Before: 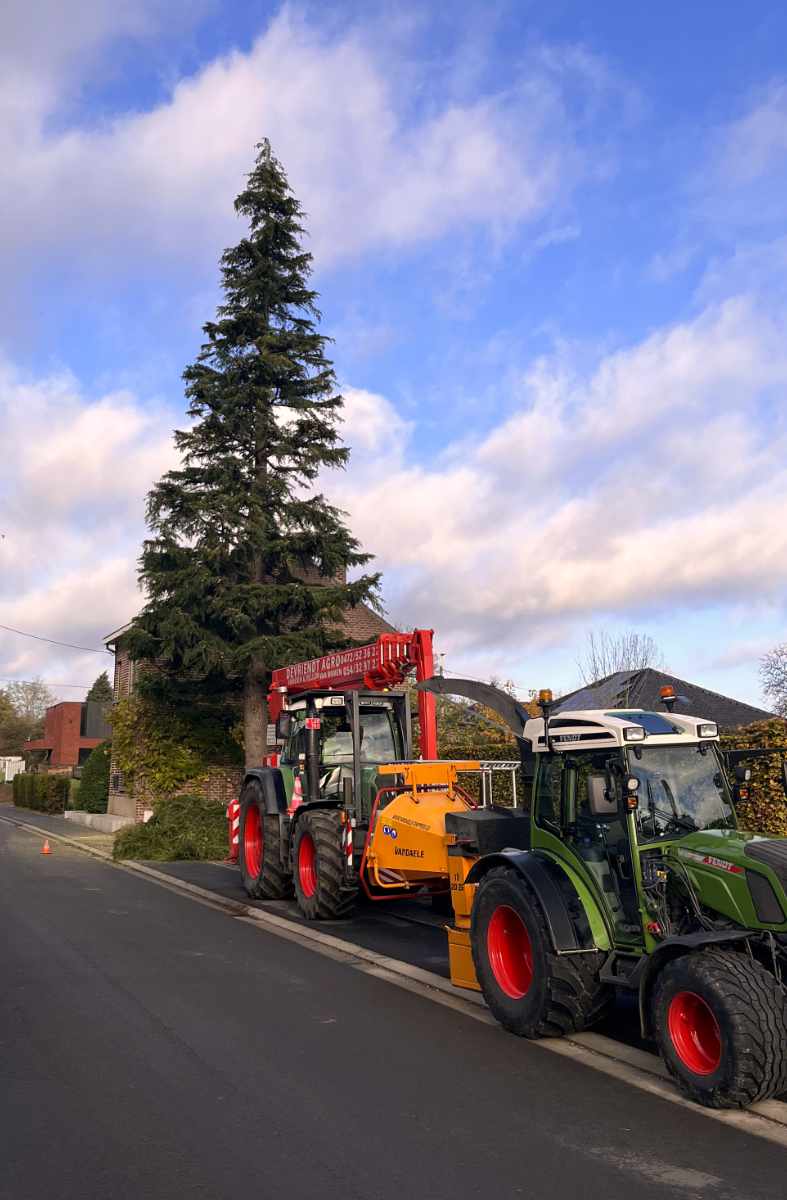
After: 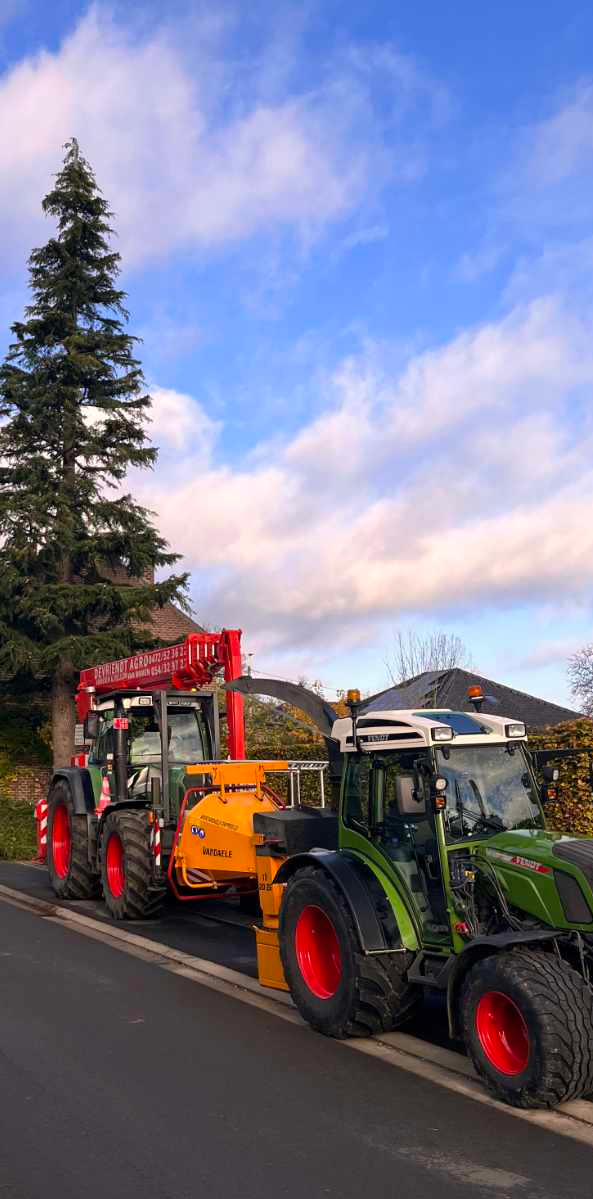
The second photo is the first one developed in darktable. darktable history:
crop and rotate: left 24.6%
color balance rgb: global vibrance 6.81%, saturation formula JzAzBz (2021)
